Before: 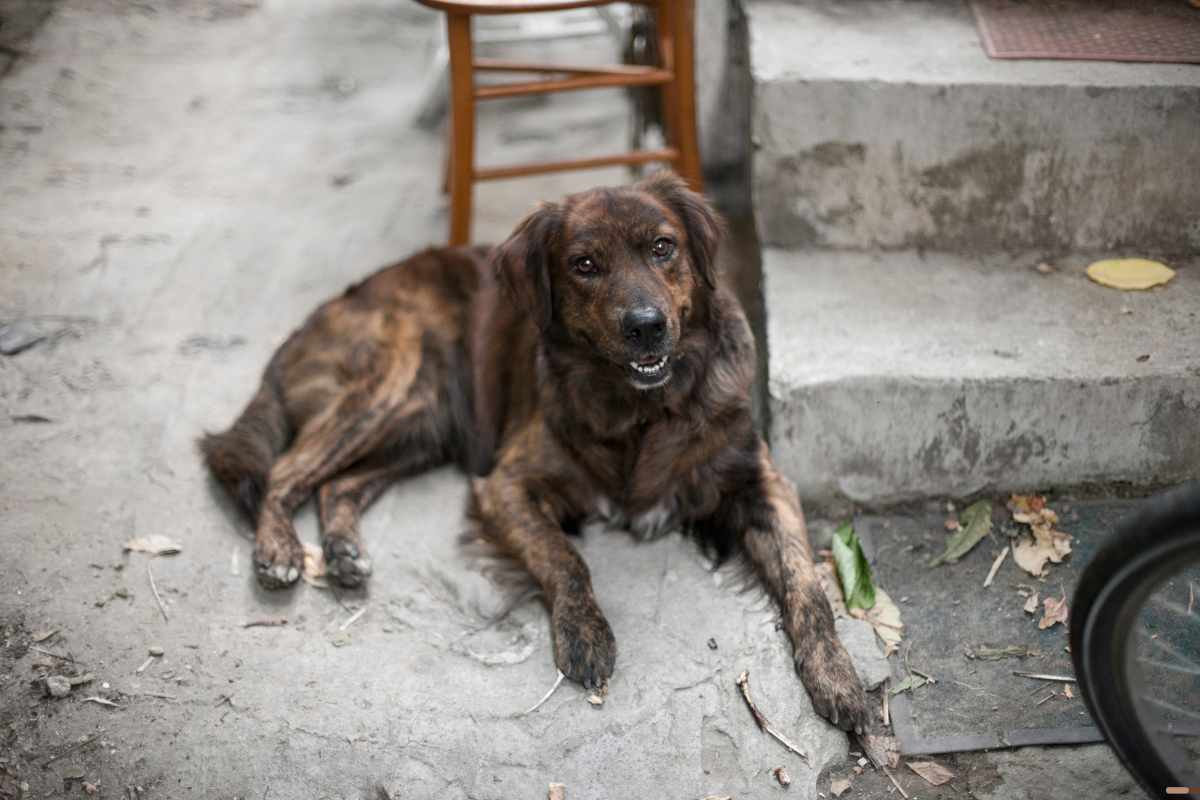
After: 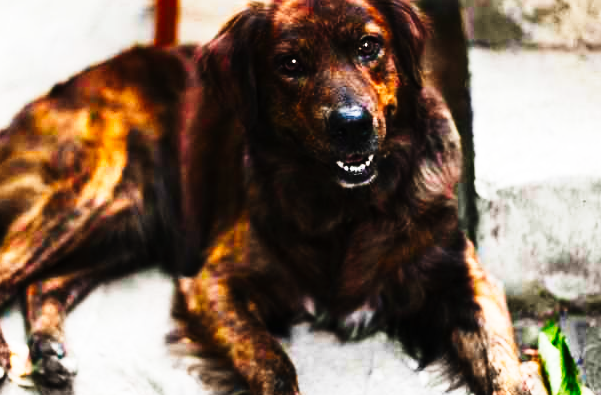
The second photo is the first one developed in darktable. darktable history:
tone curve: curves: ch0 [(0, 0) (0.003, 0.001) (0.011, 0.005) (0.025, 0.009) (0.044, 0.014) (0.069, 0.018) (0.1, 0.025) (0.136, 0.029) (0.177, 0.042) (0.224, 0.064) (0.277, 0.107) (0.335, 0.182) (0.399, 0.3) (0.468, 0.462) (0.543, 0.639) (0.623, 0.802) (0.709, 0.916) (0.801, 0.963) (0.898, 0.988) (1, 1)], preserve colors none
crop: left 24.527%, top 25.129%, right 25.363%, bottom 25.425%
color balance rgb: highlights gain › chroma 0.131%, highlights gain › hue 331.14°, global offset › luminance 0.229%, linear chroma grading › global chroma 14.895%, perceptual saturation grading › global saturation 29.935%, perceptual brilliance grading › highlights 8.083%, perceptual brilliance grading › mid-tones 3.392%, perceptual brilliance grading › shadows 1.187%, global vibrance 9.581%
